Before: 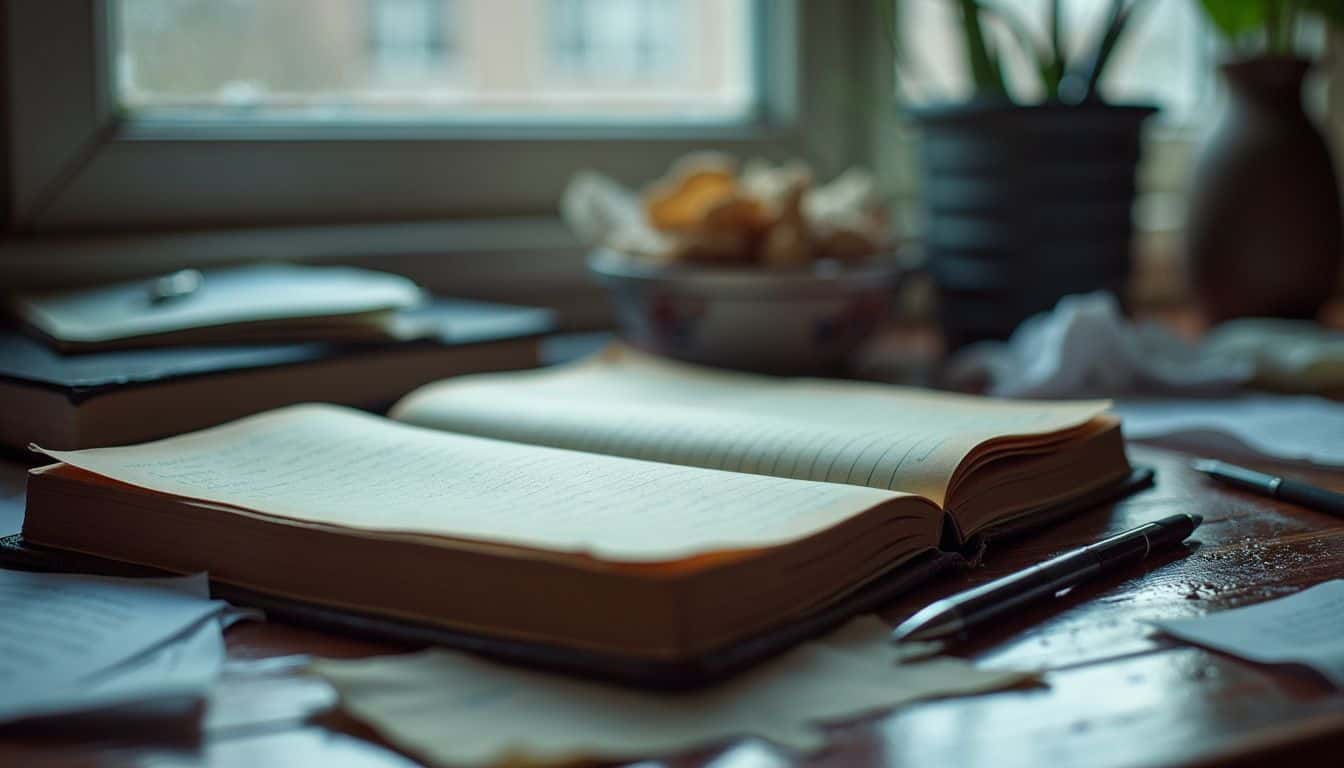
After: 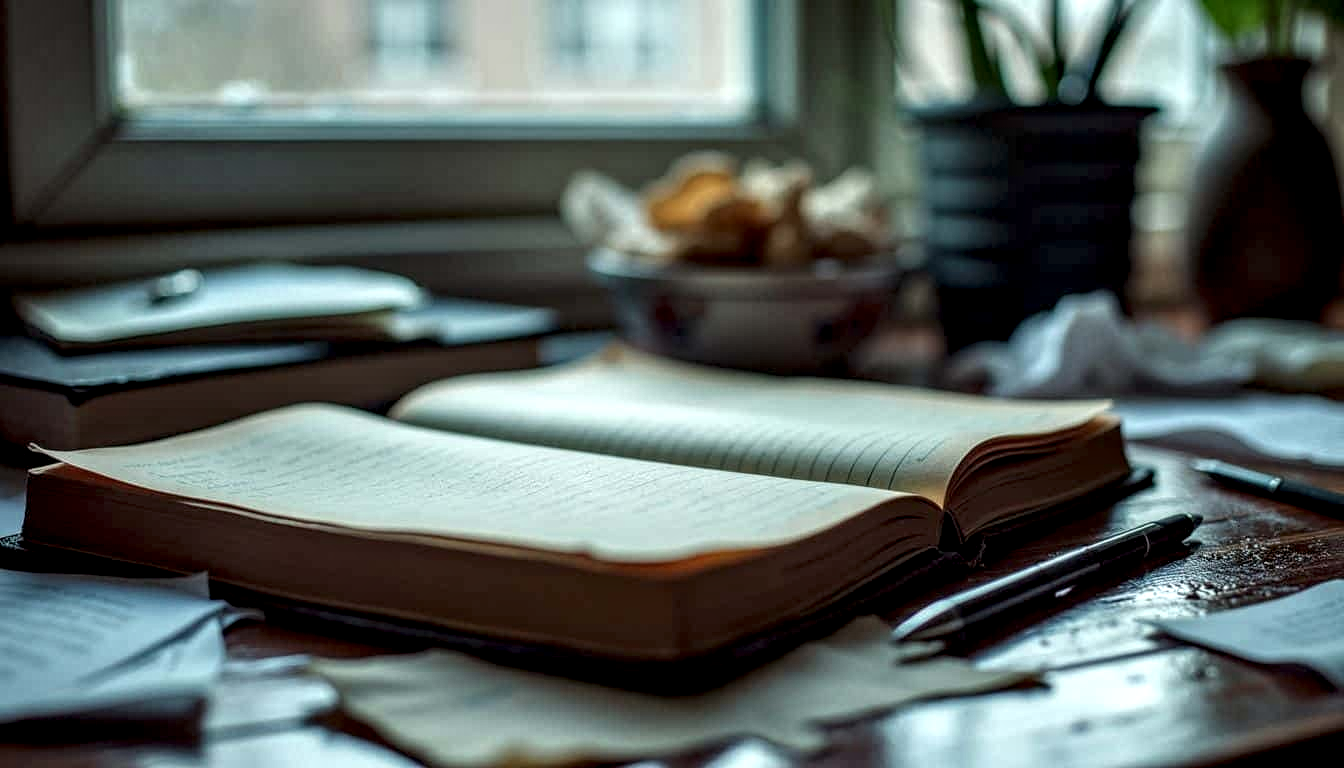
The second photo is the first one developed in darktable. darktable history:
local contrast: highlights 16%, detail 185%
